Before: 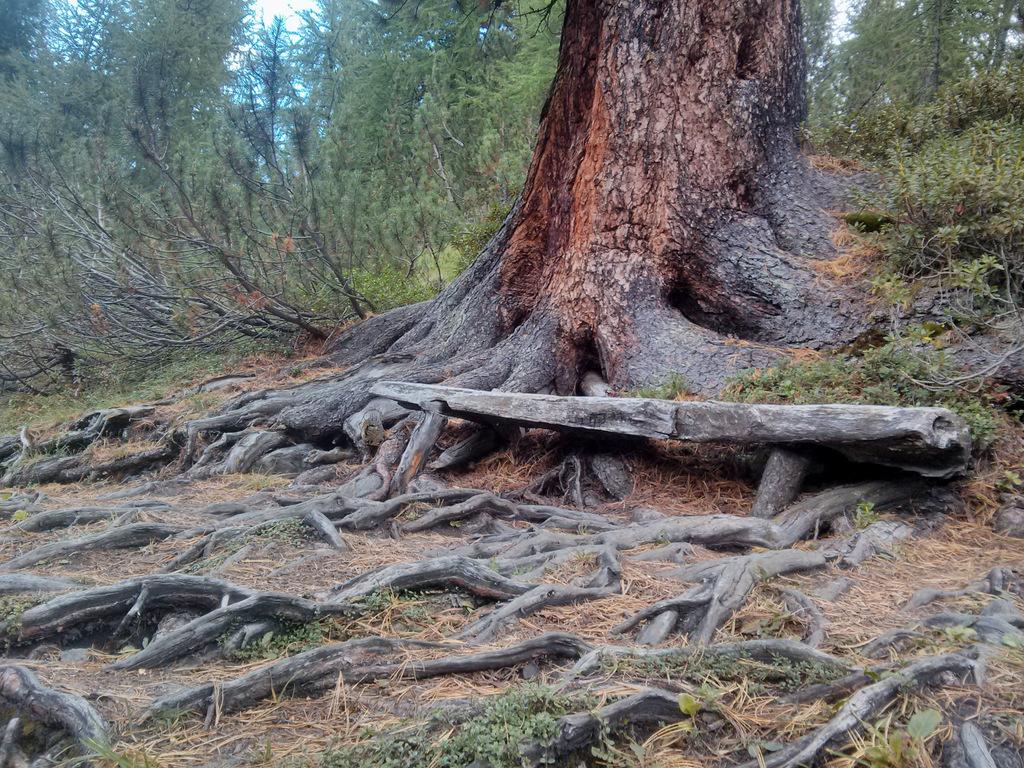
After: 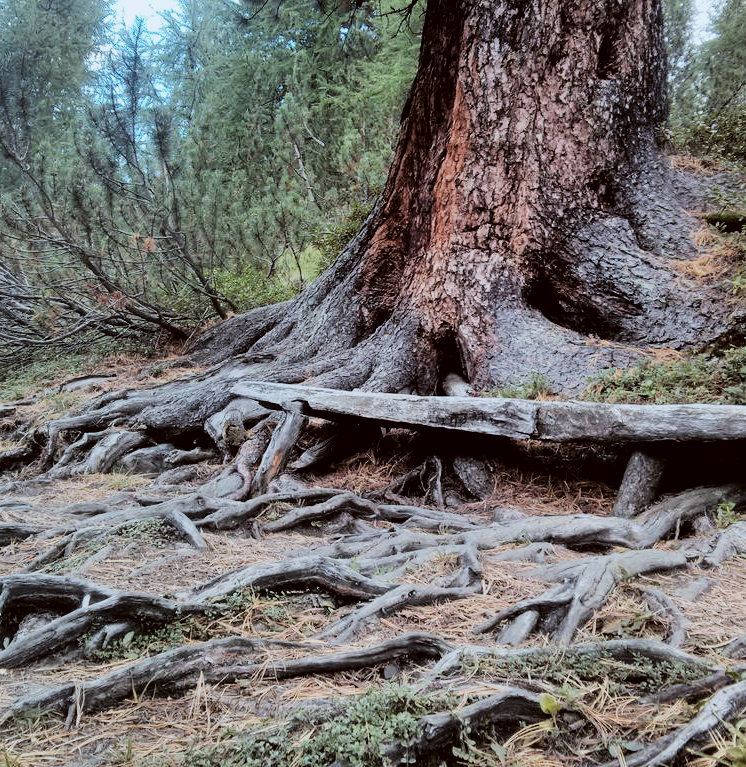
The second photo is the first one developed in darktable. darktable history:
color correction: highlights a* -3.46, highlights b* -6.31, shadows a* 3.24, shadows b* 5.18
filmic rgb: black relative exposure -5.09 EV, white relative exposure 3.98 EV, hardness 2.88, contrast 1.199, highlights saturation mix -29.18%
tone equalizer: -8 EV -0.744 EV, -7 EV -0.697 EV, -6 EV -0.618 EV, -5 EV -0.415 EV, -3 EV 0.386 EV, -2 EV 0.6 EV, -1 EV 0.678 EV, +0 EV 0.725 EV, edges refinement/feathering 500, mask exposure compensation -1.57 EV, preserve details no
crop: left 13.655%, right 13.458%
exposure: black level correction -0.014, exposure -0.194 EV, compensate exposure bias true, compensate highlight preservation false
